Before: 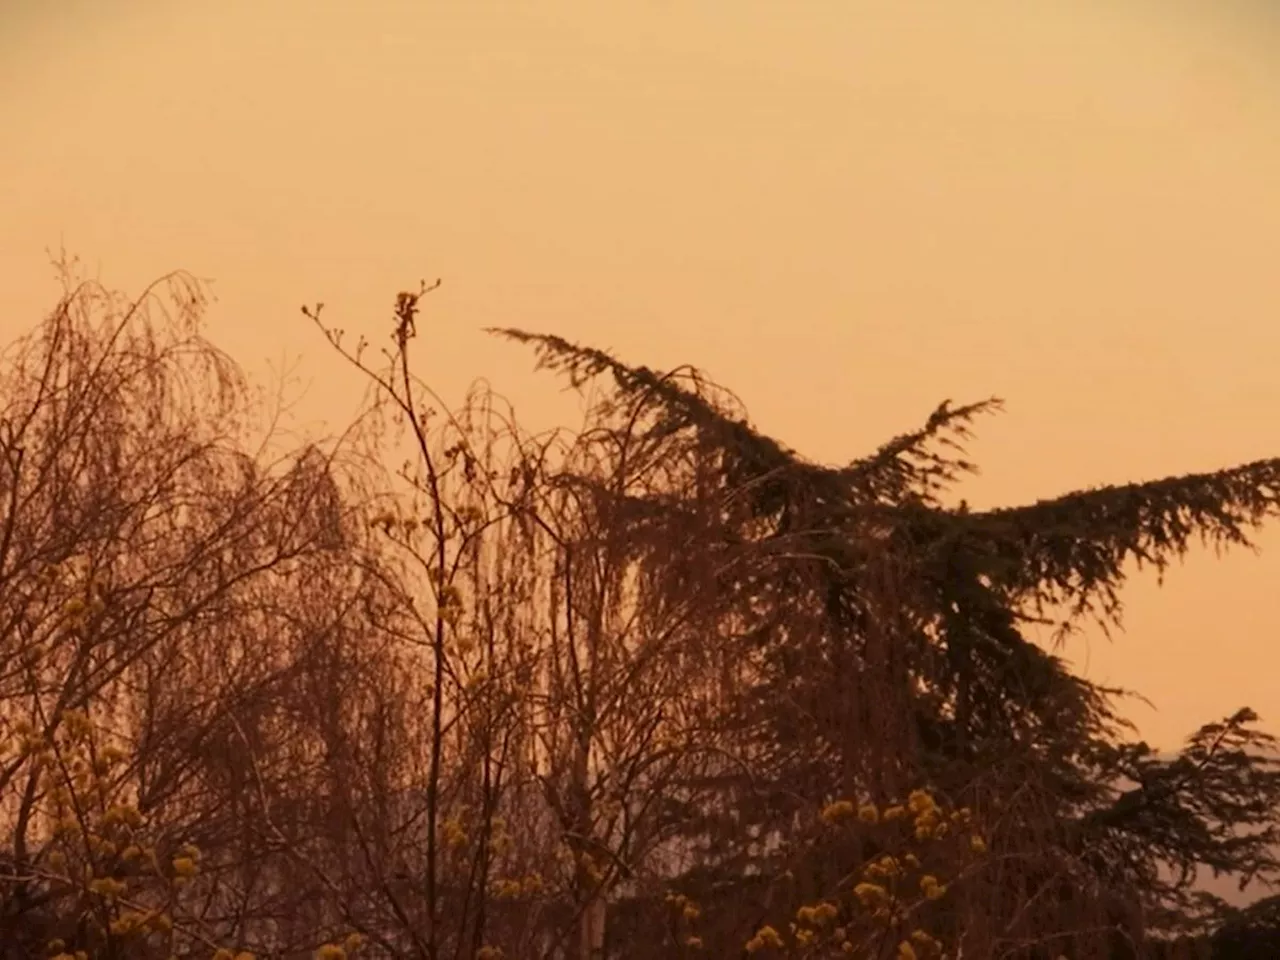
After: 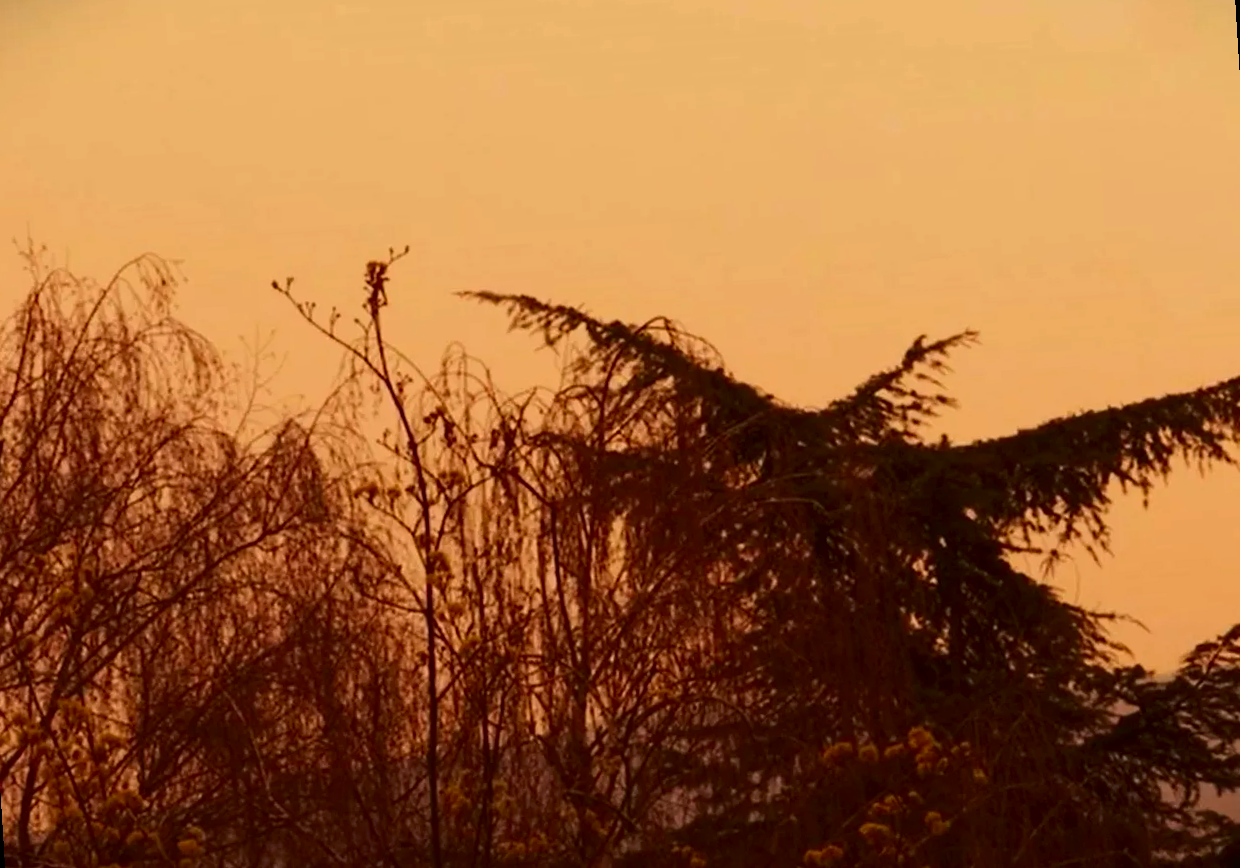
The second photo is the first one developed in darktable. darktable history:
contrast brightness saturation: contrast 0.12, brightness -0.12, saturation 0.2
rotate and perspective: rotation -3.52°, crop left 0.036, crop right 0.964, crop top 0.081, crop bottom 0.919
